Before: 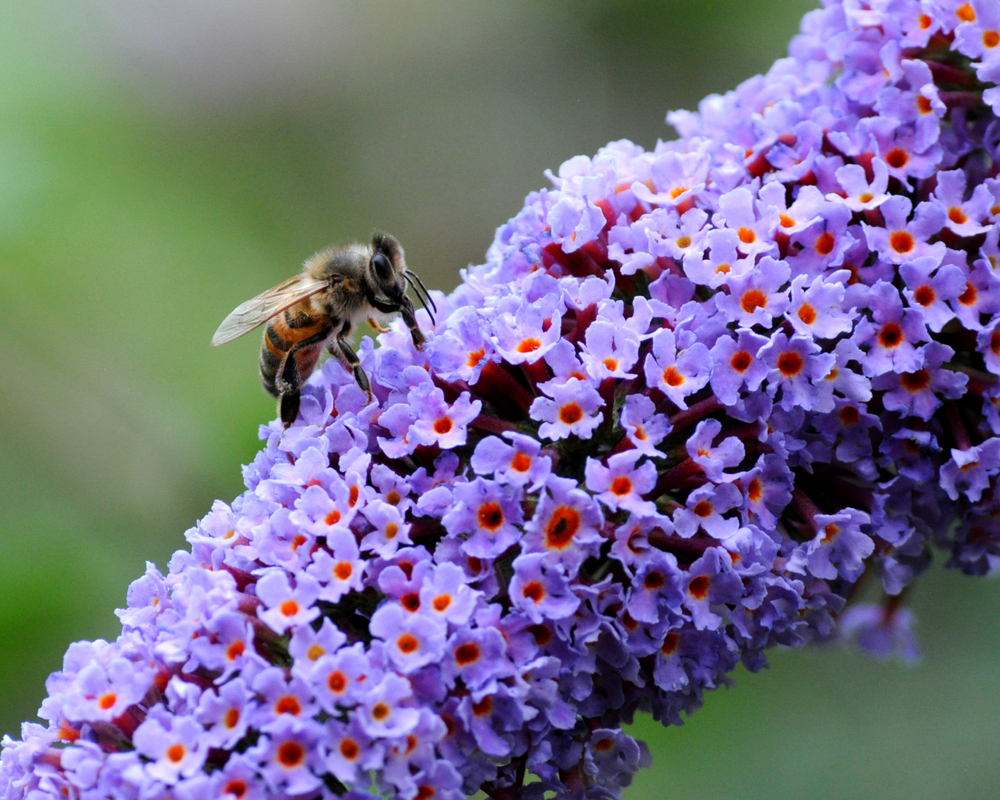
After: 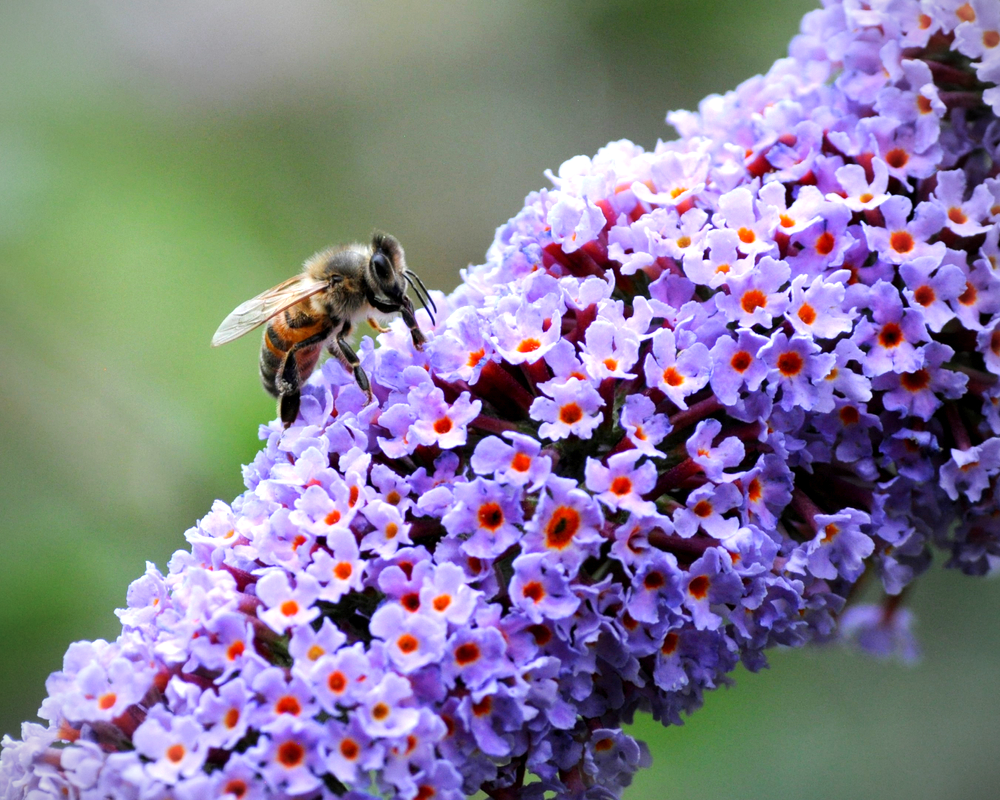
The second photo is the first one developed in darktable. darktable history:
exposure: exposure 0.486 EV, compensate highlight preservation false
vignetting: on, module defaults
